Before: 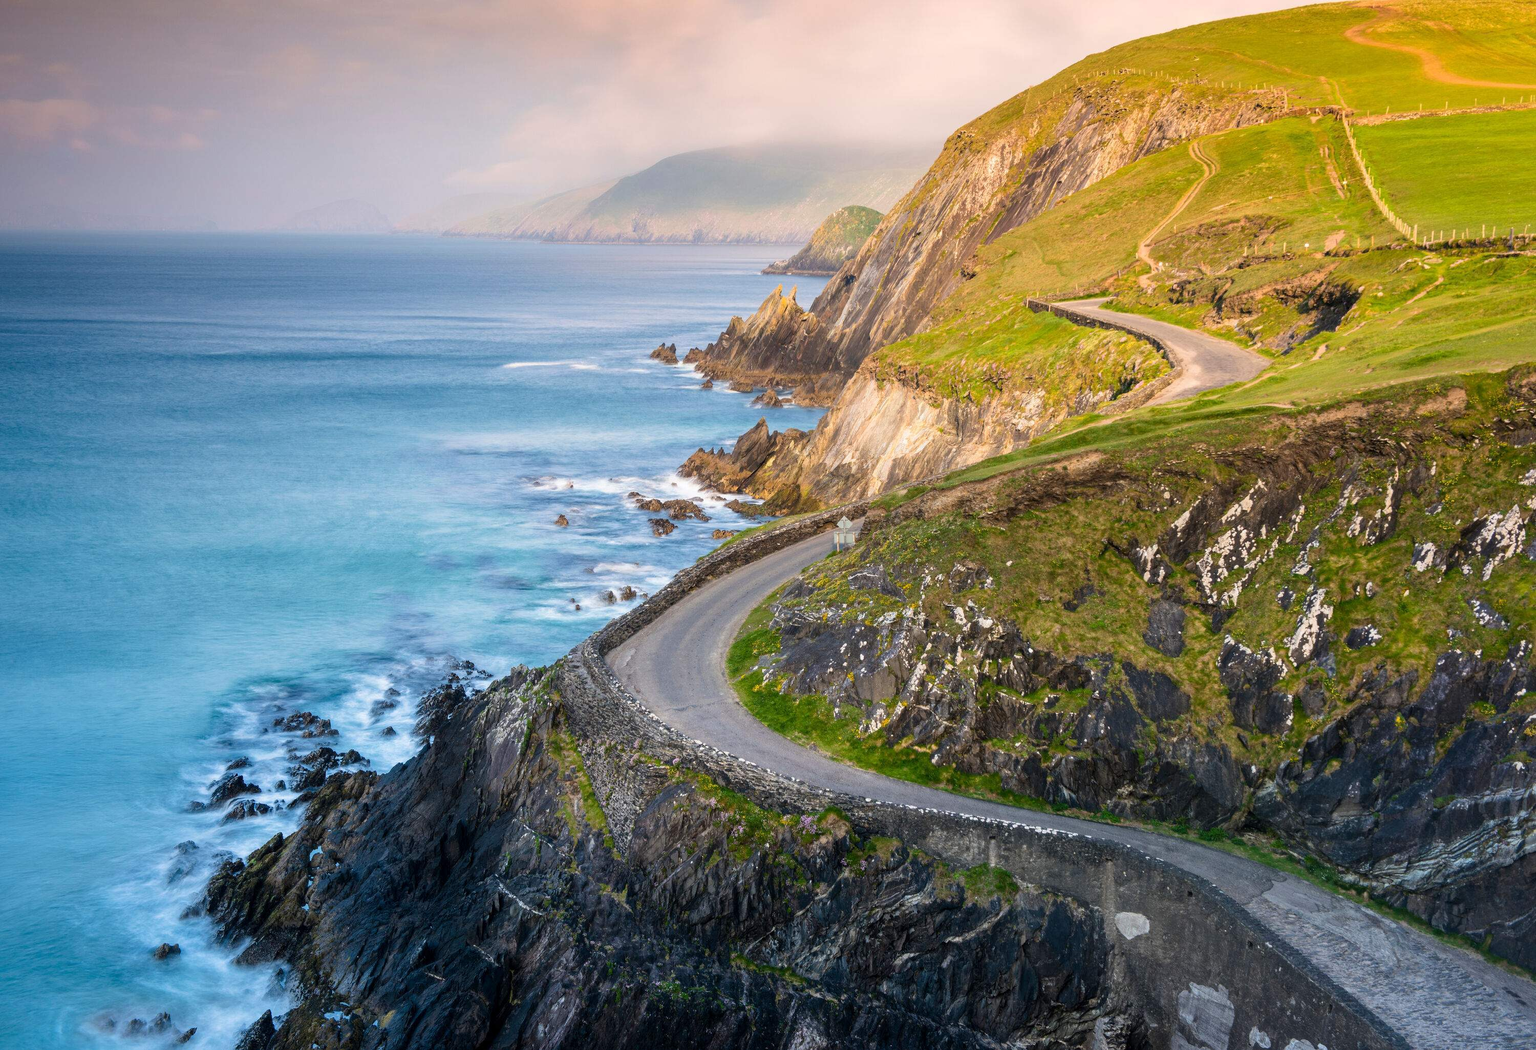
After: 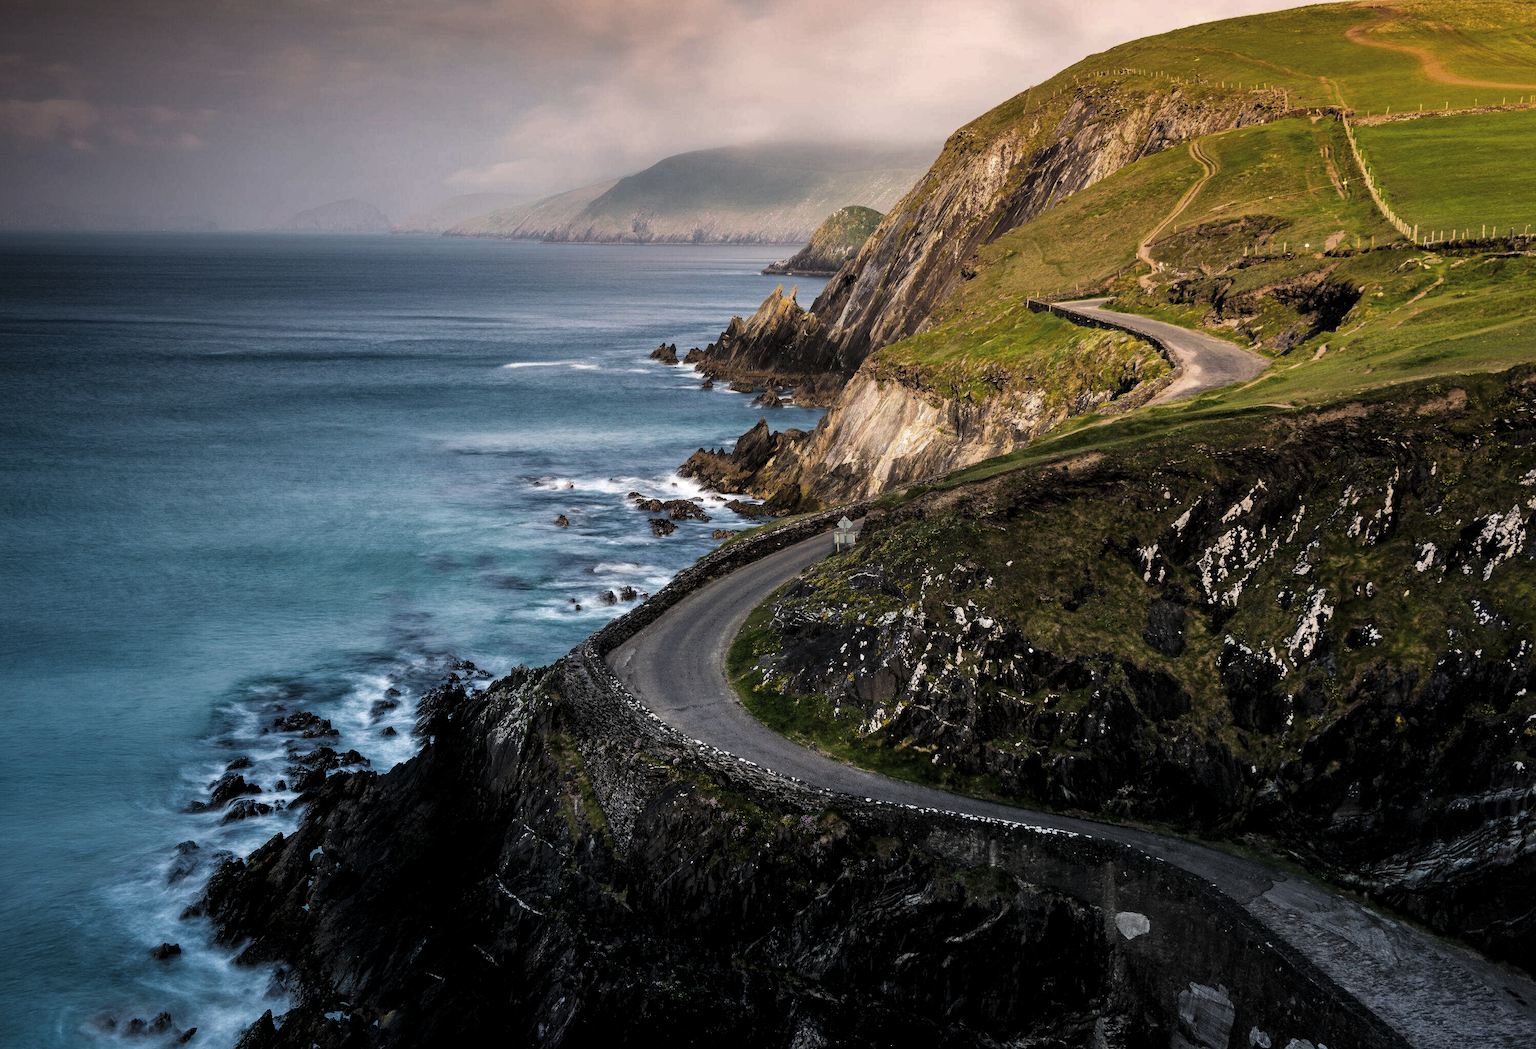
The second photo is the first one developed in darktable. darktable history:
exposure: black level correction -0.008, exposure 0.067 EV, compensate highlight preservation false
levels: mode automatic, black 8.58%, gray 59.42%, levels [0, 0.445, 1]
